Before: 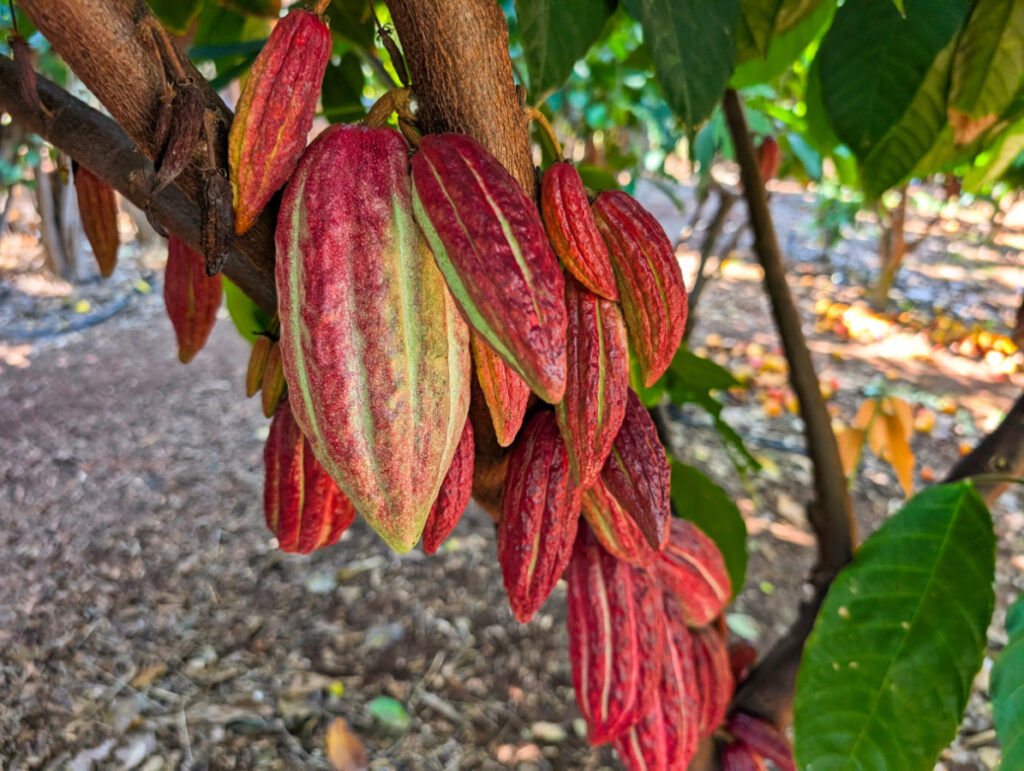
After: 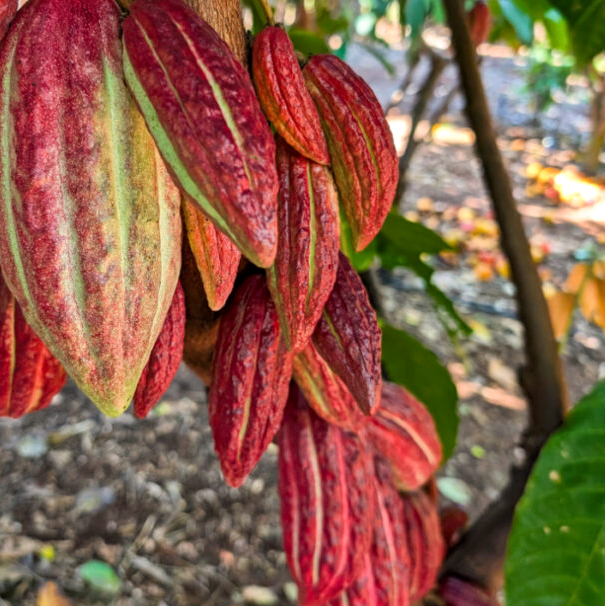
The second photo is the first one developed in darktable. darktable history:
crop and rotate: left 28.256%, top 17.734%, right 12.656%, bottom 3.573%
local contrast: mode bilateral grid, contrast 20, coarseness 50, detail 120%, midtone range 0.2
